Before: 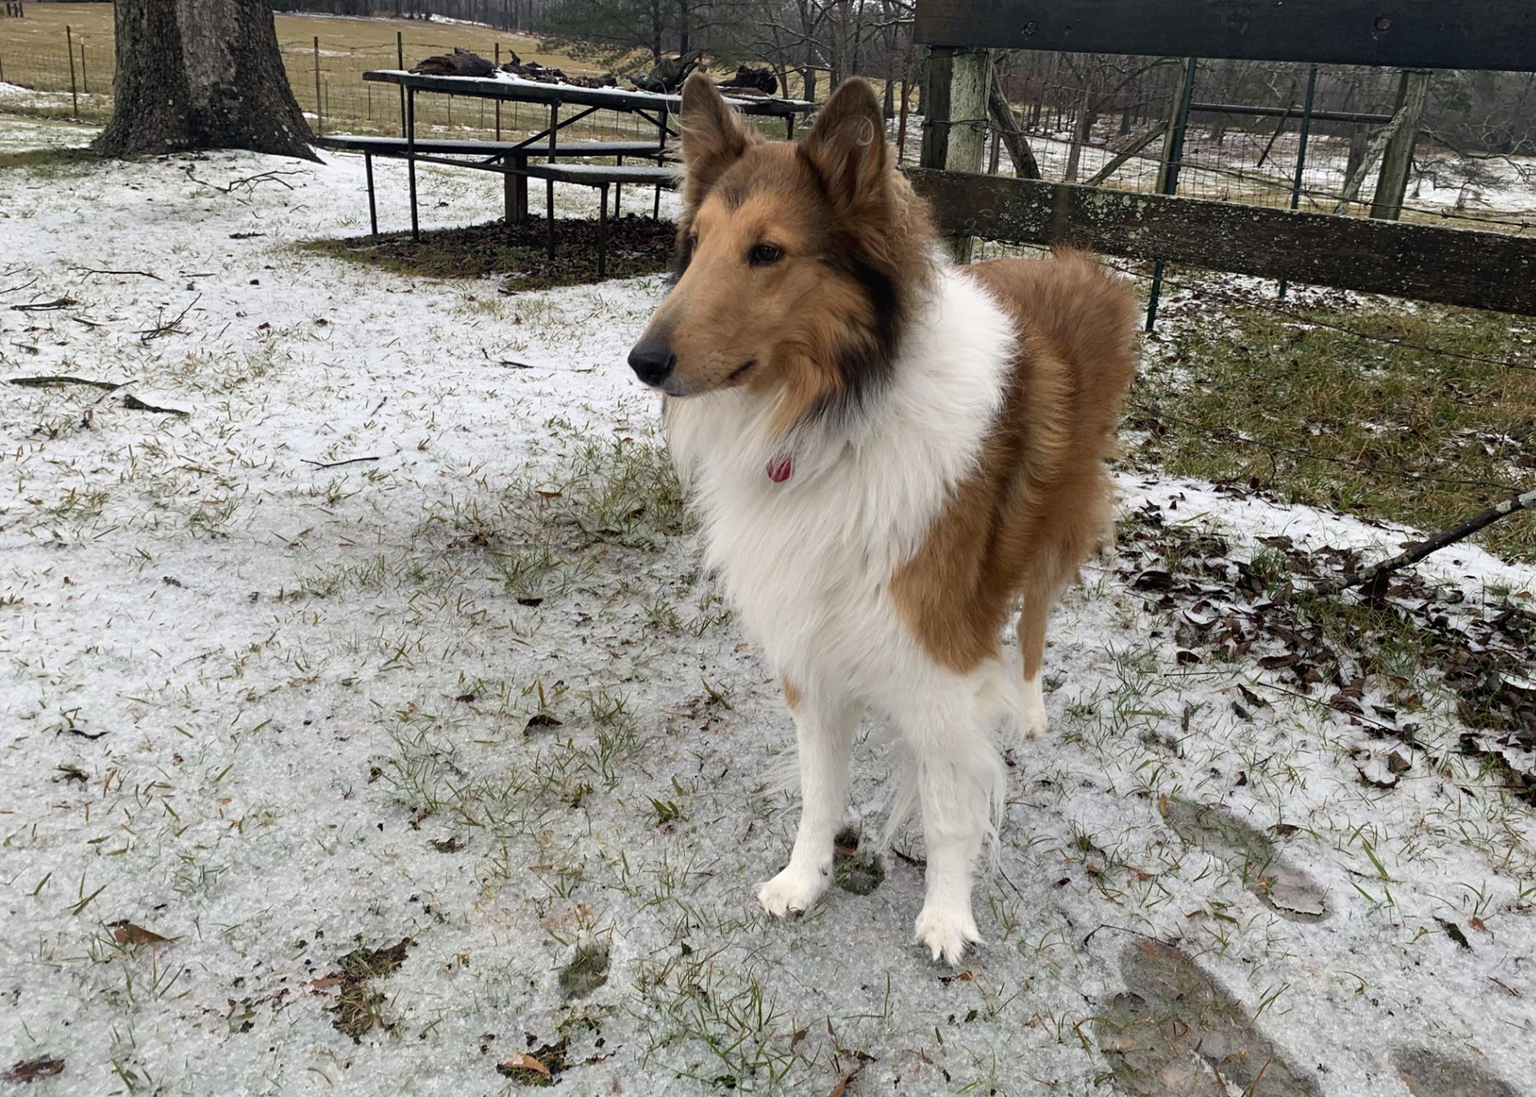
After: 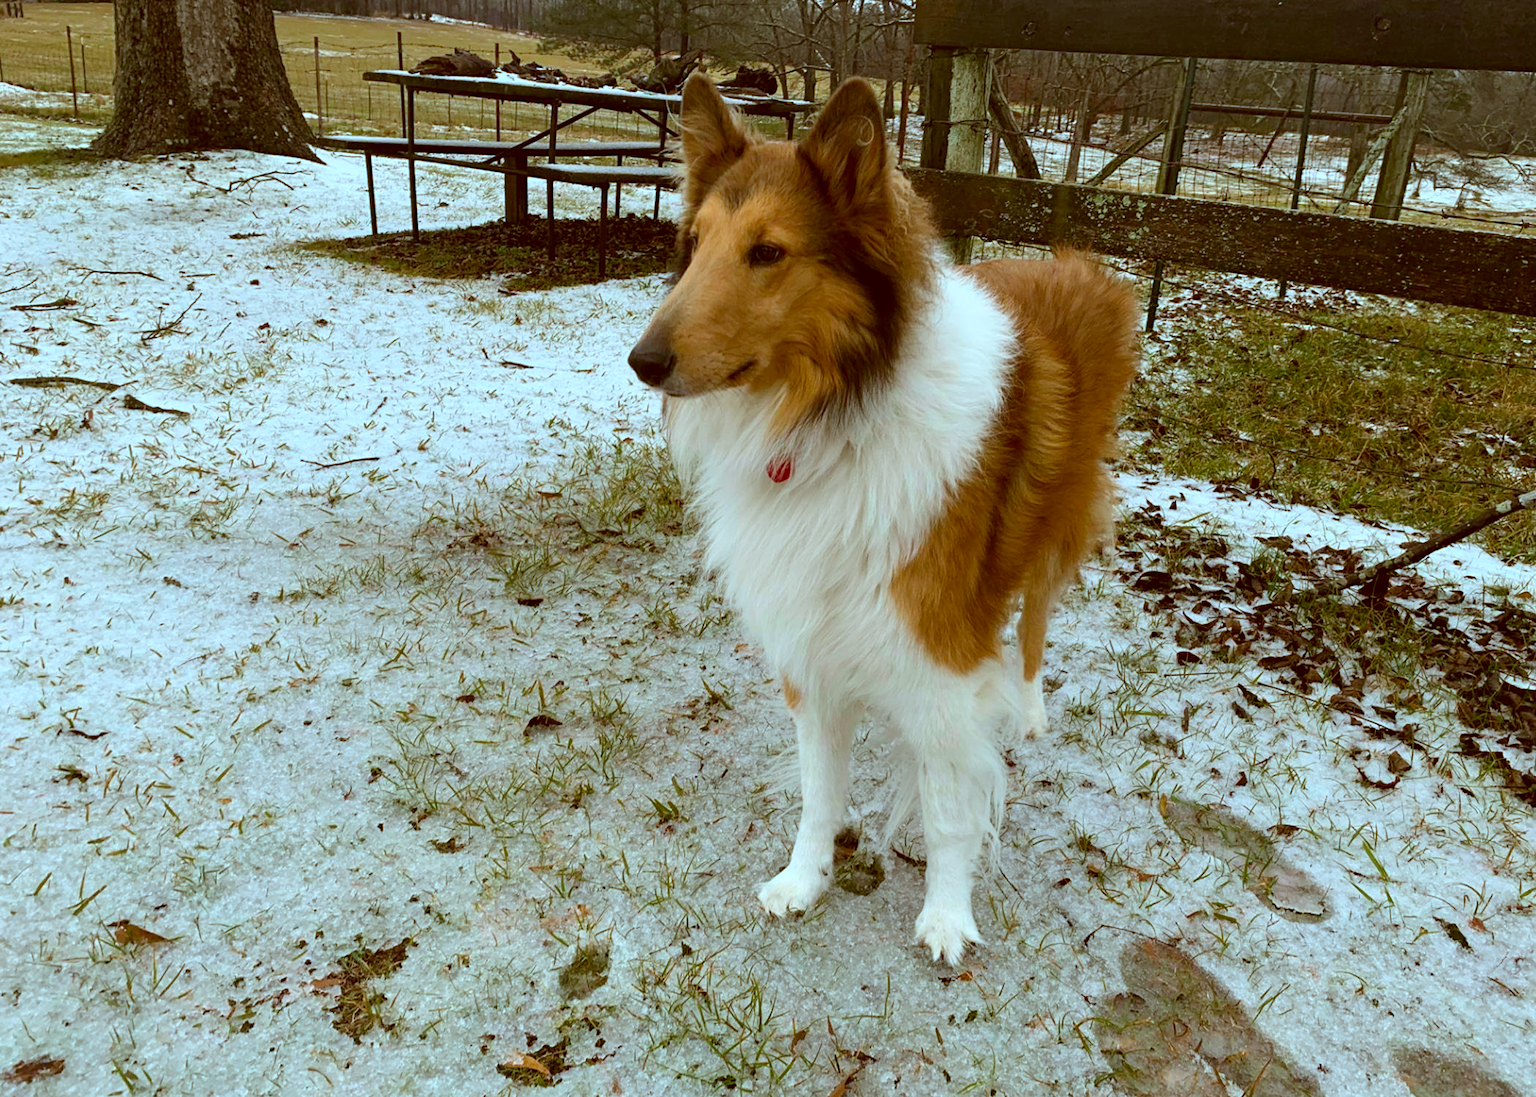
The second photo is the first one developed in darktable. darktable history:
color correction: highlights a* -13.91, highlights b* -16.22, shadows a* 10.5, shadows b* 29.76
color balance rgb: linear chroma grading › global chroma 0.541%, perceptual saturation grading › global saturation 30.858%, global vibrance 25.25%
